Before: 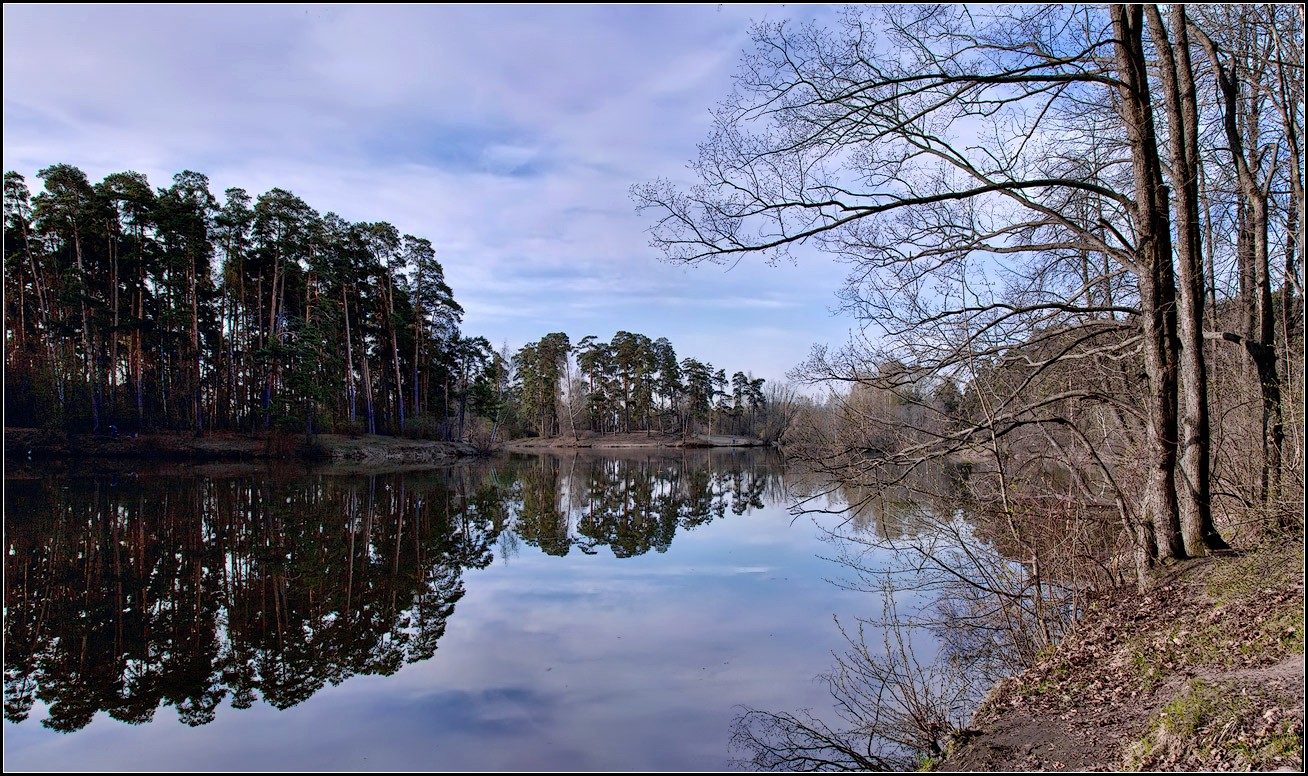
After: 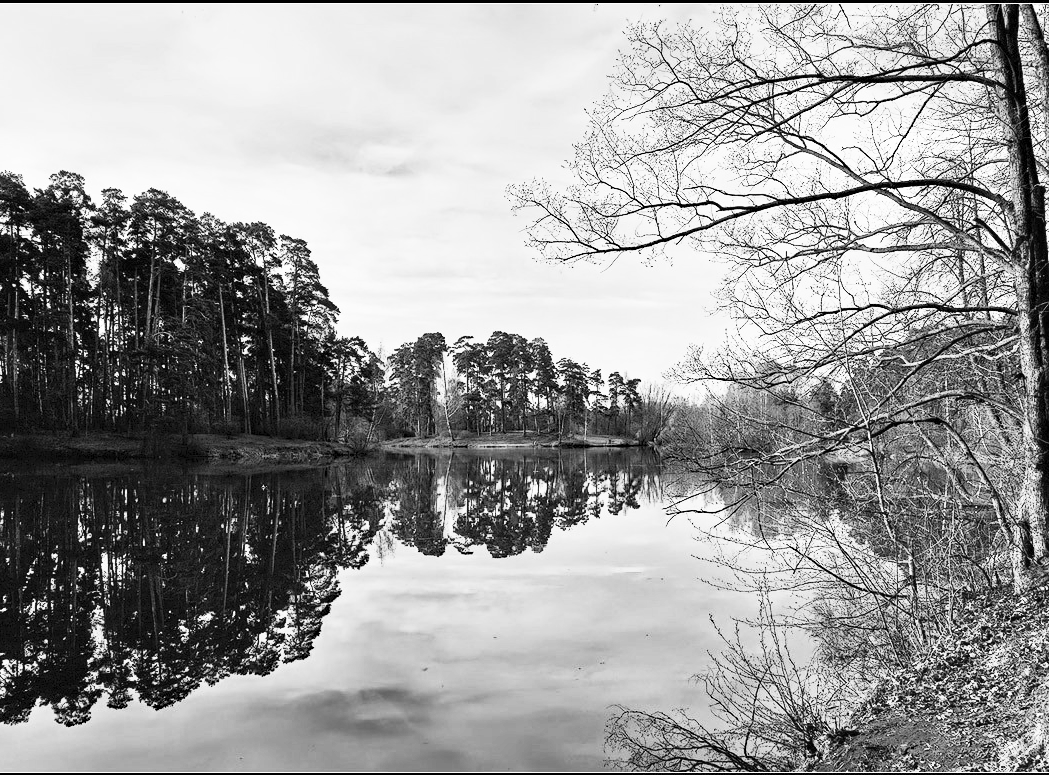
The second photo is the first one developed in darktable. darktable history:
haze removal: adaptive false
contrast brightness saturation: contrast 0.518, brightness 0.489, saturation -1
crop and rotate: left 9.549%, right 10.247%
